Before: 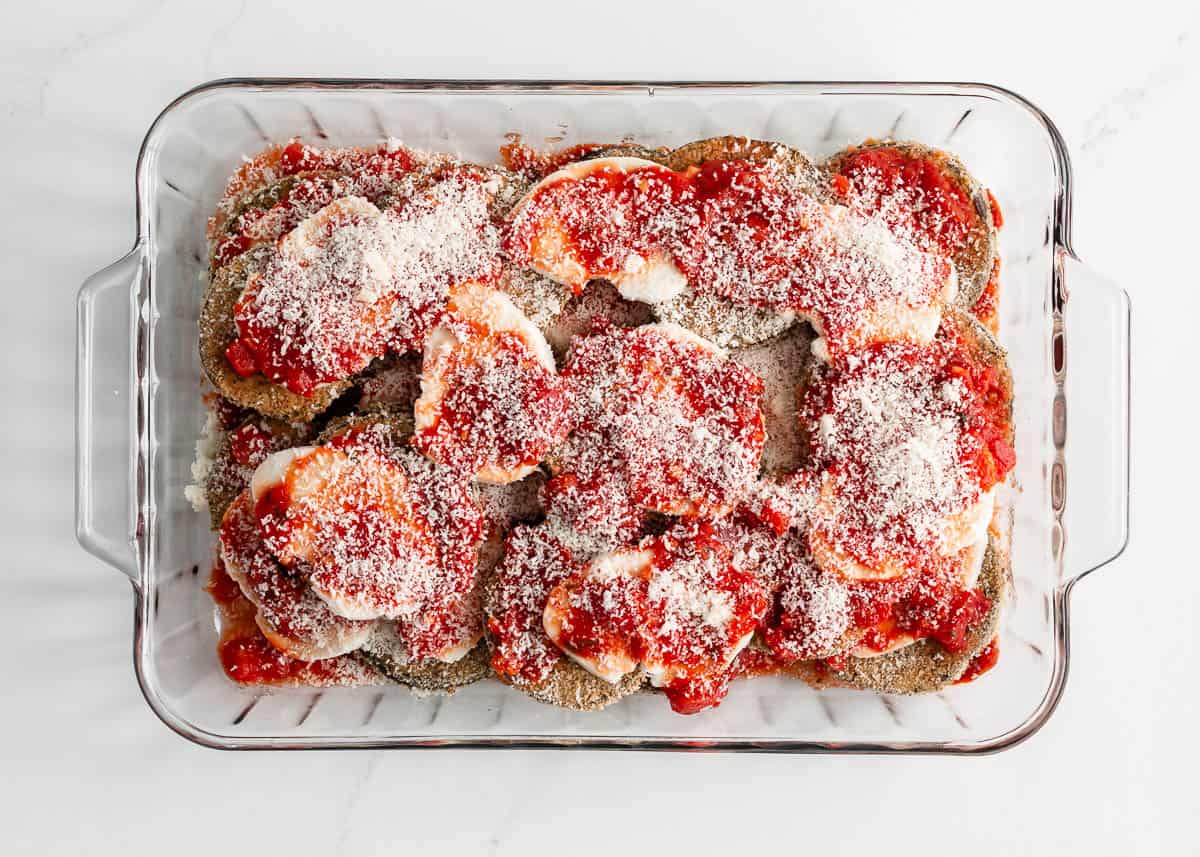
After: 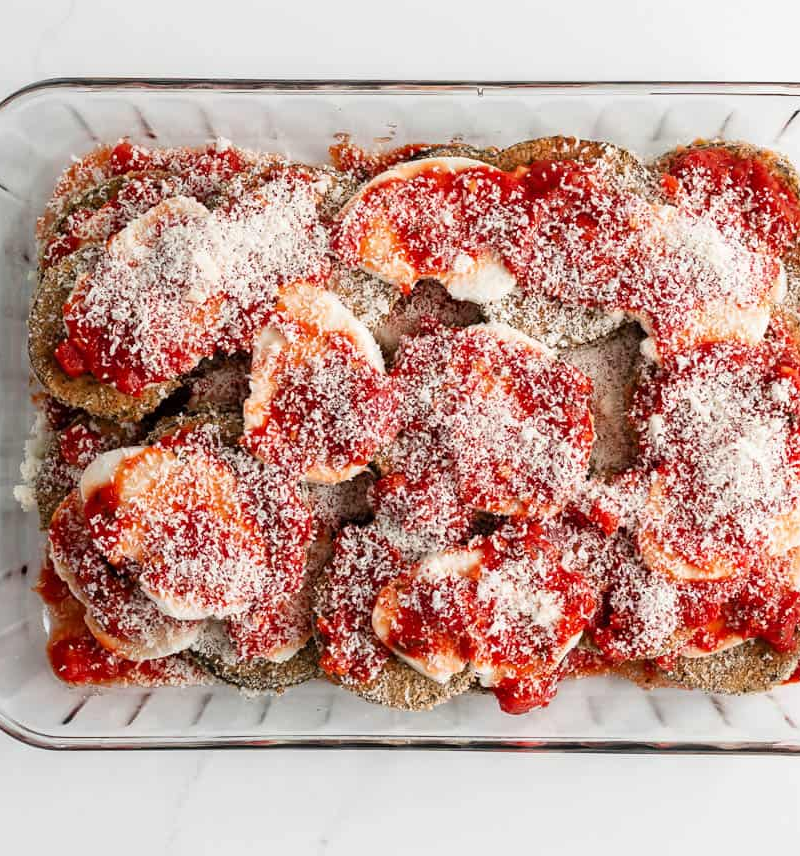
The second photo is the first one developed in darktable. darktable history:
crop and rotate: left 14.31%, right 19.018%
